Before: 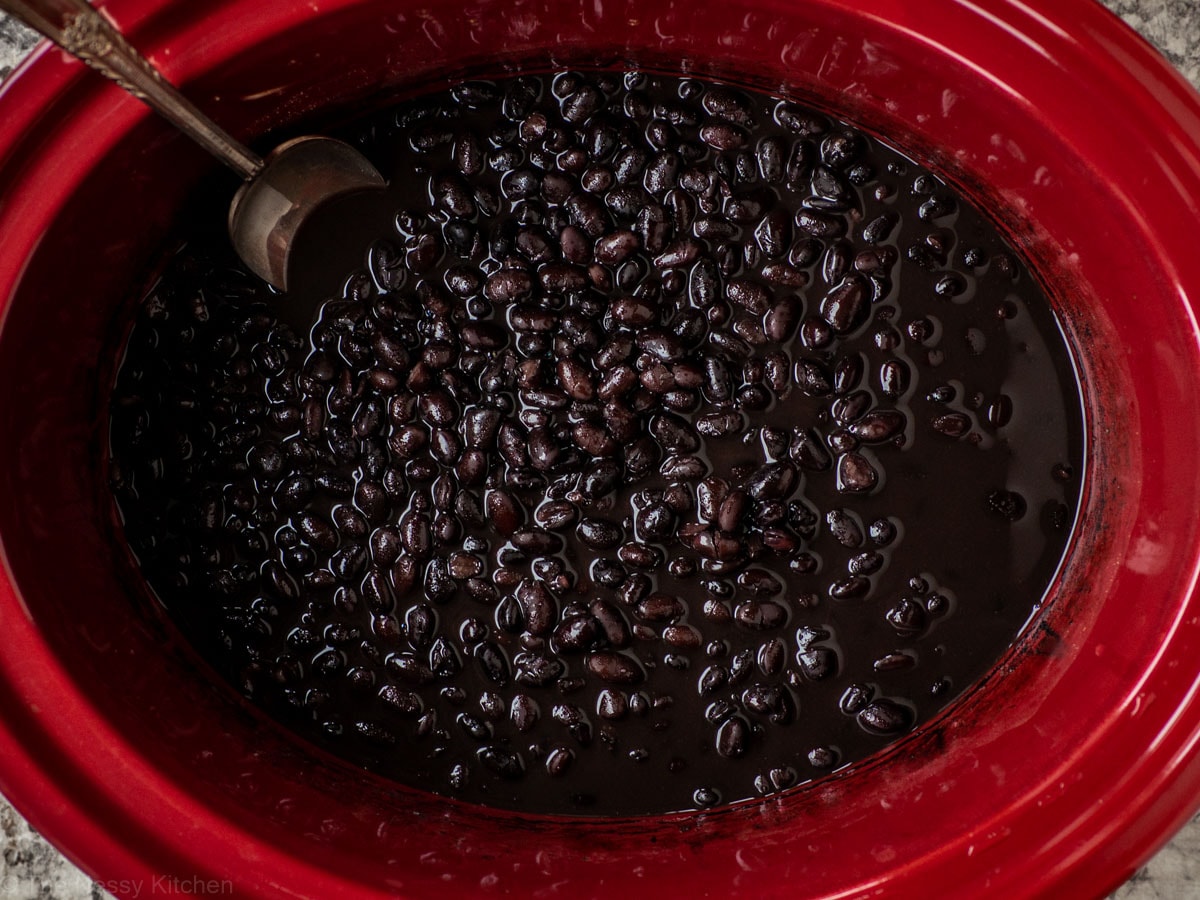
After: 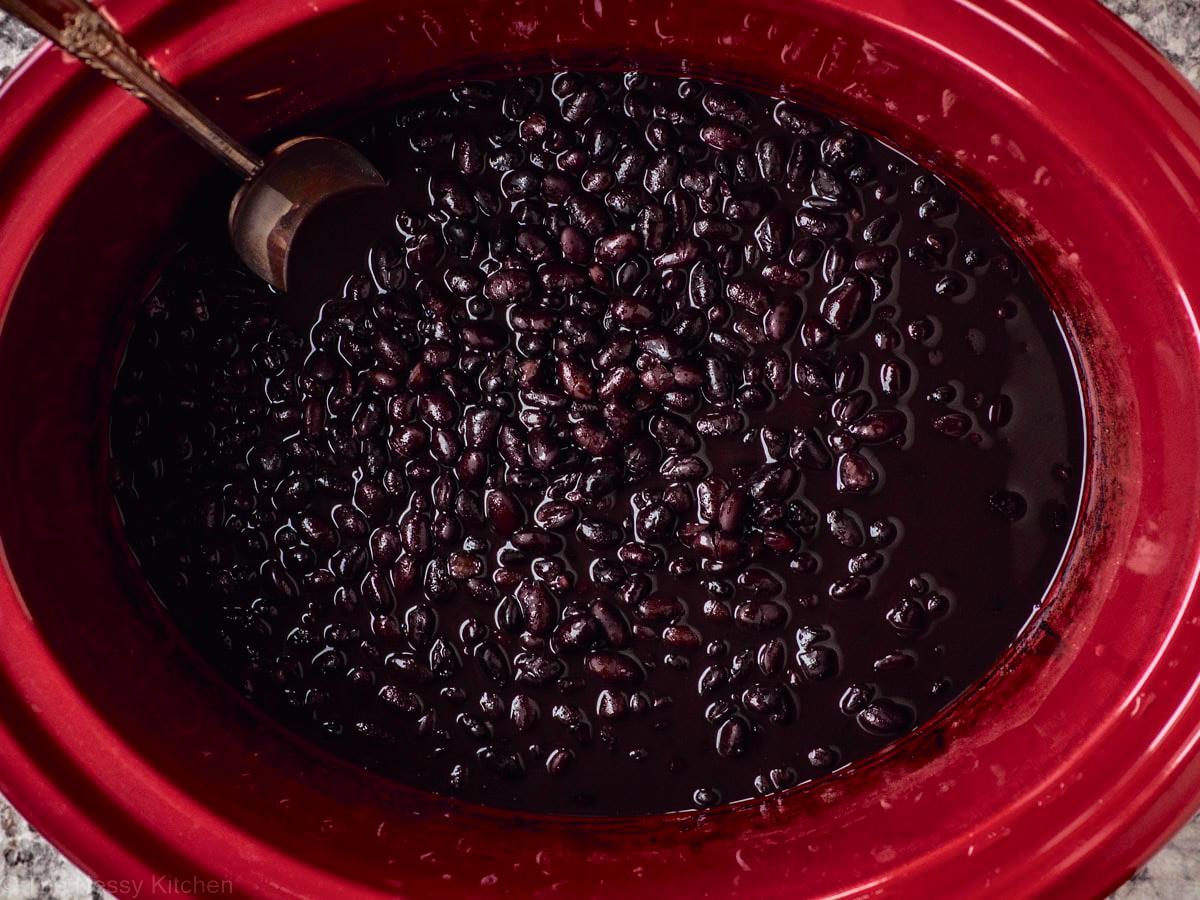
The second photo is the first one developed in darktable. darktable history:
tone curve: curves: ch0 [(0, 0.009) (0.105, 0.08) (0.195, 0.18) (0.283, 0.316) (0.384, 0.434) (0.485, 0.531) (0.638, 0.69) (0.81, 0.872) (1, 0.977)]; ch1 [(0, 0) (0.161, 0.092) (0.35, 0.33) (0.379, 0.401) (0.456, 0.469) (0.498, 0.502) (0.52, 0.536) (0.586, 0.617) (0.635, 0.655) (1, 1)]; ch2 [(0, 0) (0.371, 0.362) (0.437, 0.437) (0.483, 0.484) (0.53, 0.515) (0.56, 0.571) (0.622, 0.606) (1, 1)], color space Lab, independent channels, preserve colors none
contrast brightness saturation: contrast 0.1, brightness 0.02, saturation 0.02
color zones: curves: ch0 [(0, 0.5) (0.143, 0.5) (0.286, 0.5) (0.429, 0.495) (0.571, 0.437) (0.714, 0.44) (0.857, 0.496) (1, 0.5)]
